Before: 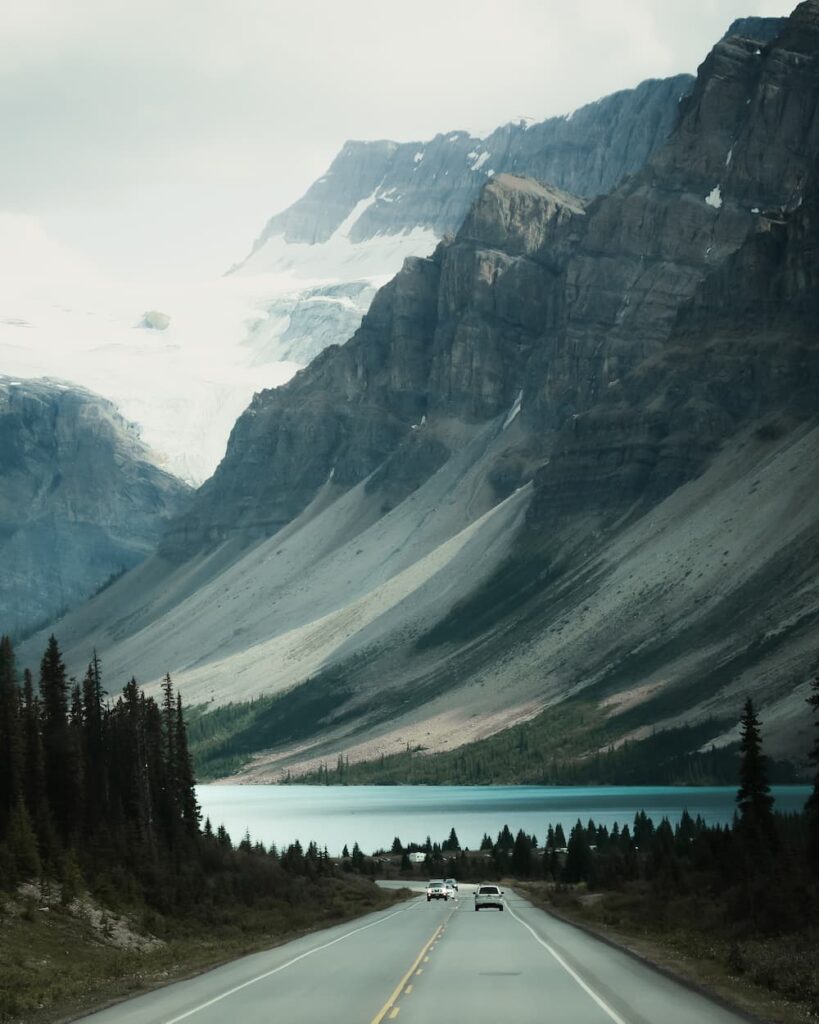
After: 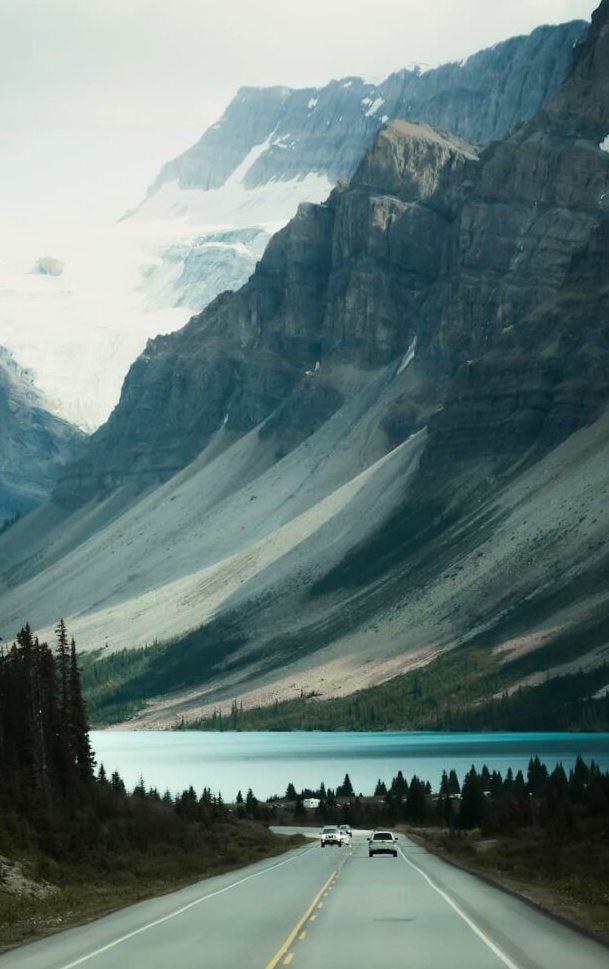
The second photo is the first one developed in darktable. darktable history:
contrast brightness saturation: contrast 0.088, saturation 0.279
crop and rotate: left 13.004%, top 5.369%, right 12.563%
